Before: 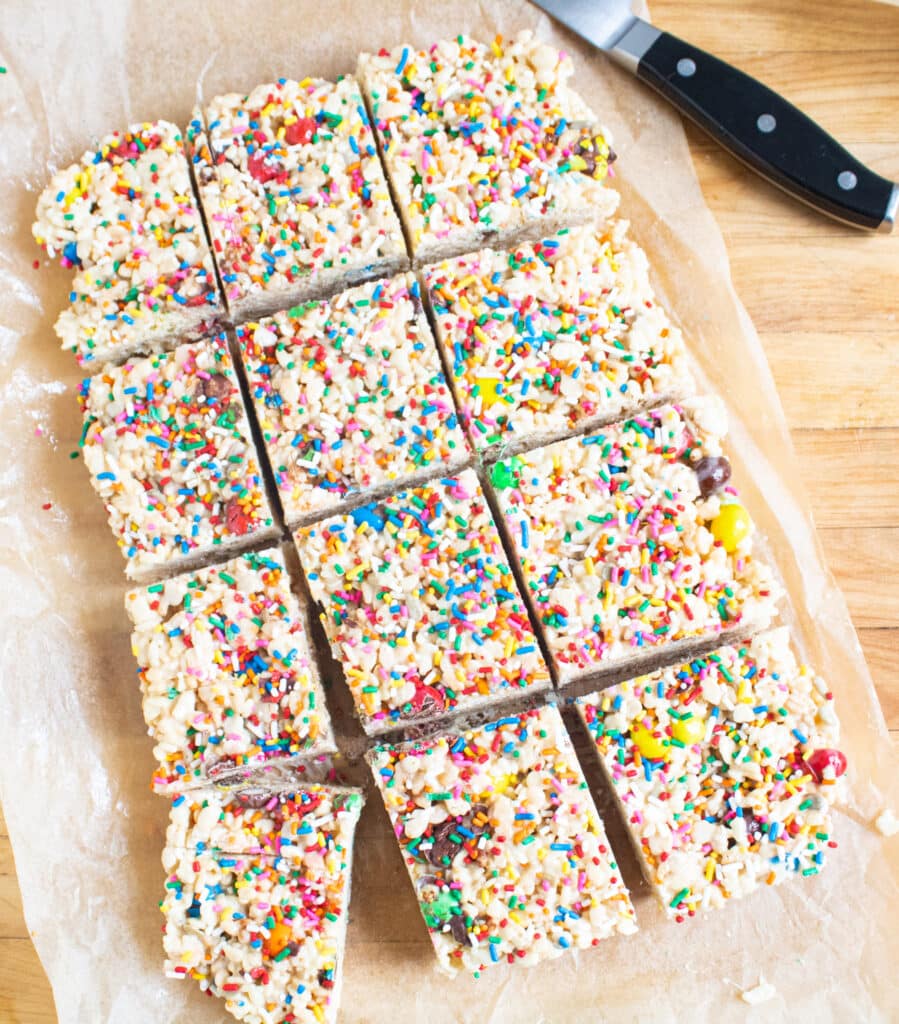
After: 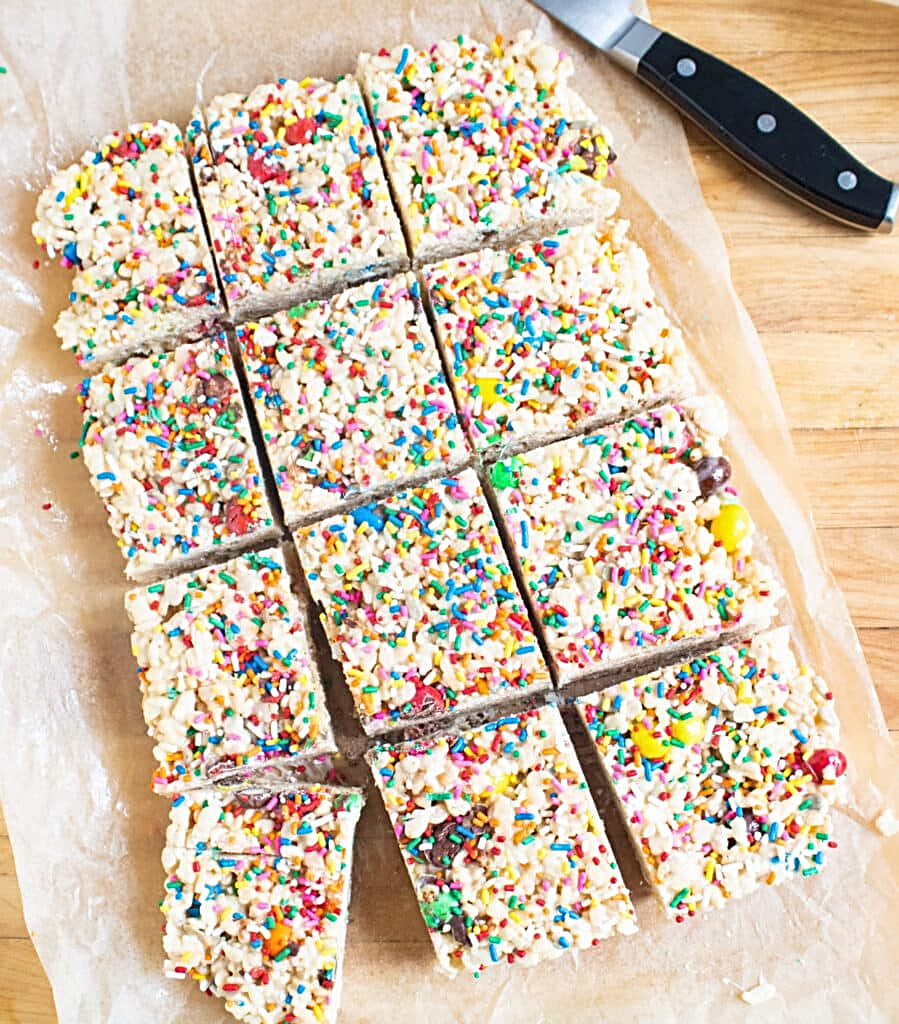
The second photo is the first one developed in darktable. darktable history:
sharpen: radius 2.573, amount 0.699
